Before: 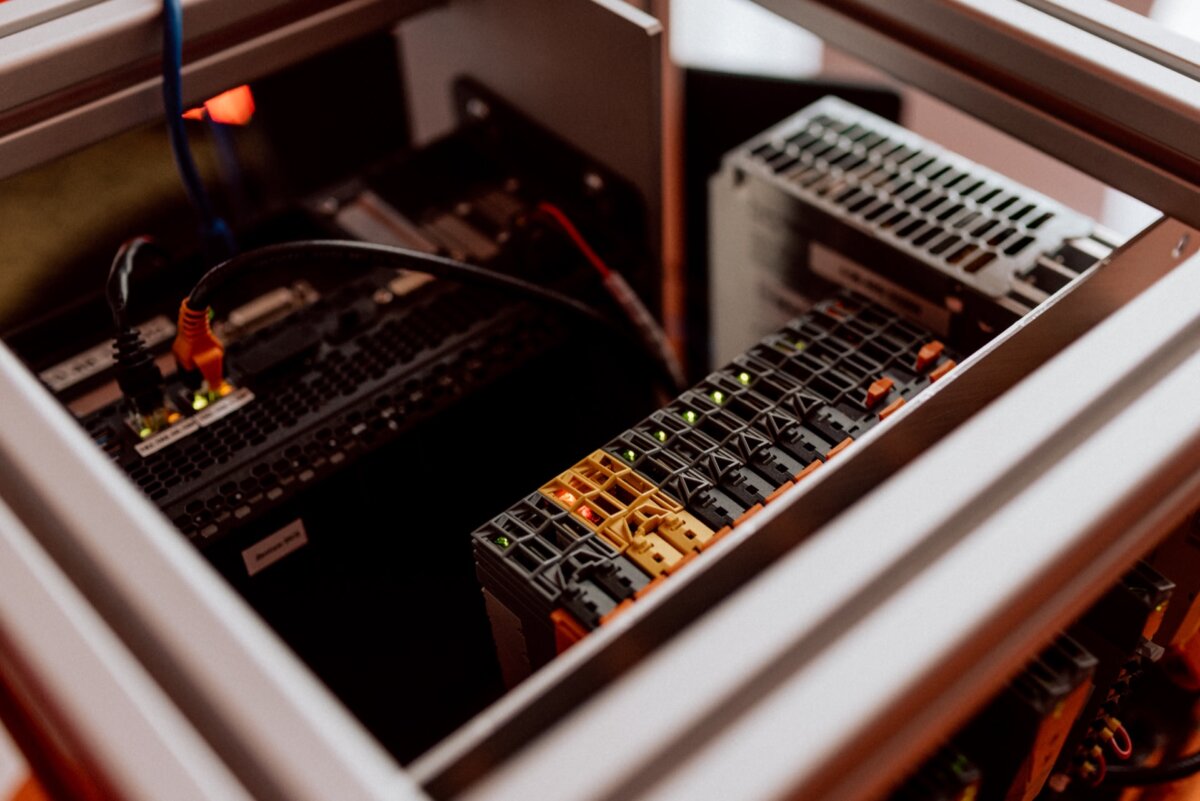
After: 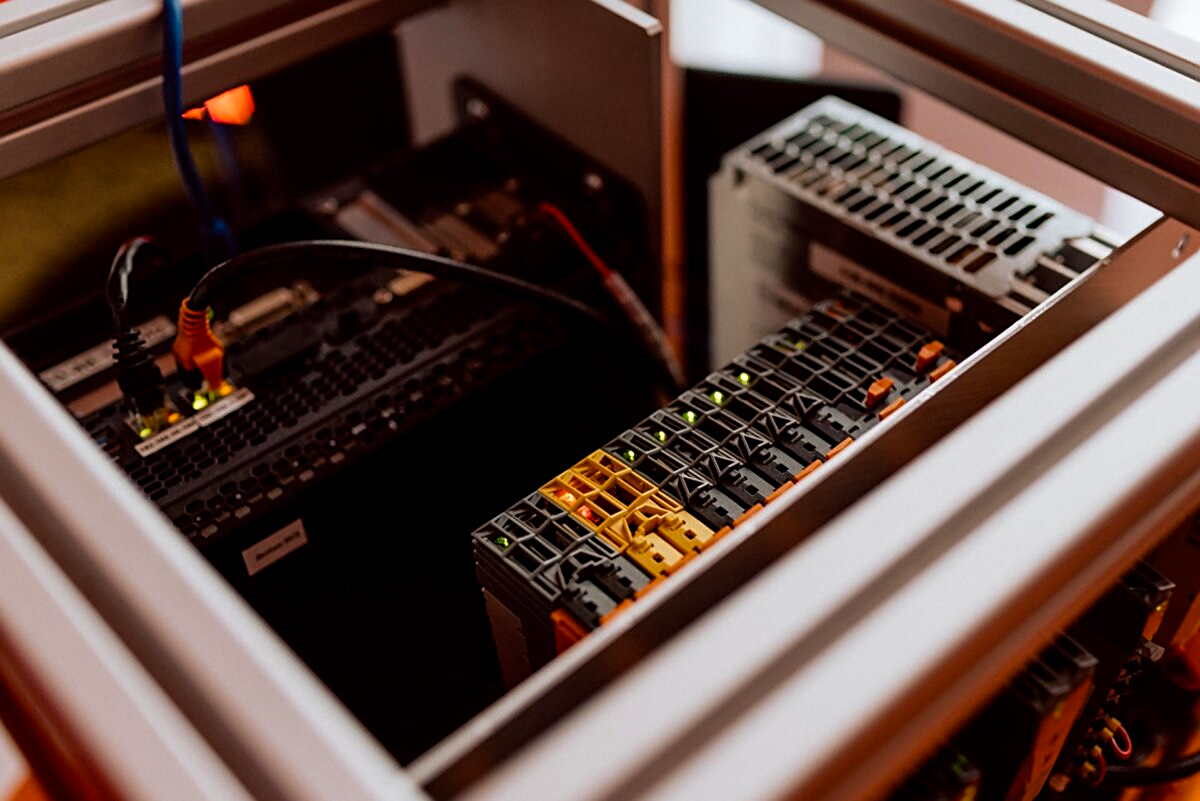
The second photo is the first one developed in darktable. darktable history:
color balance rgb: linear chroma grading › global chroma 14.5%, perceptual saturation grading › global saturation 2.391%, global vibrance 20%
sharpen: on, module defaults
